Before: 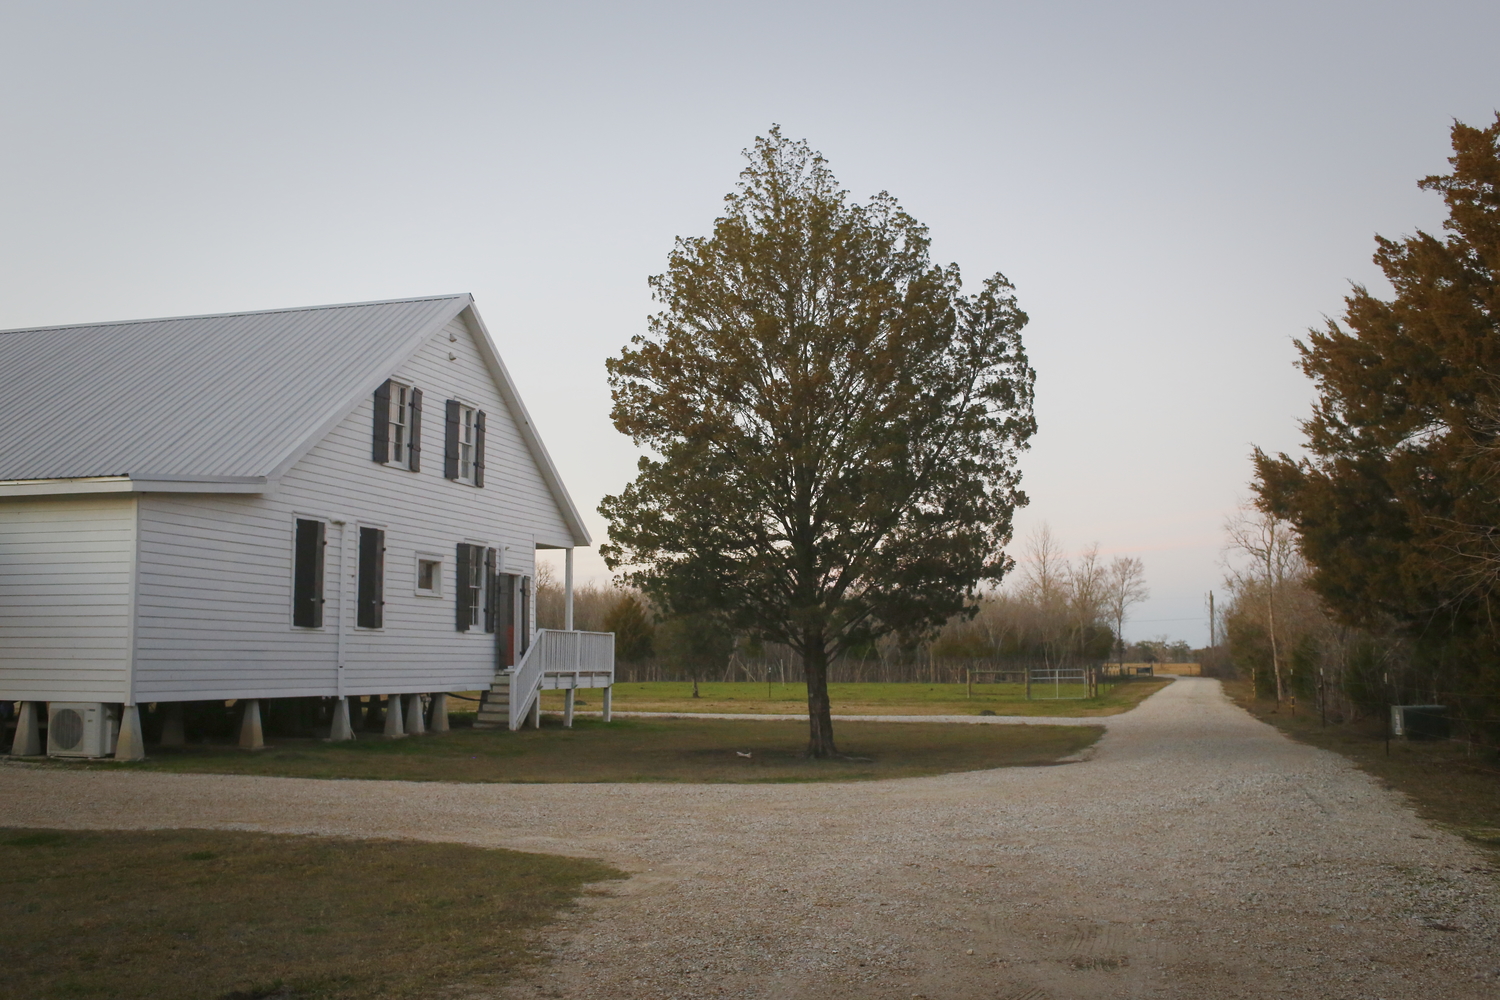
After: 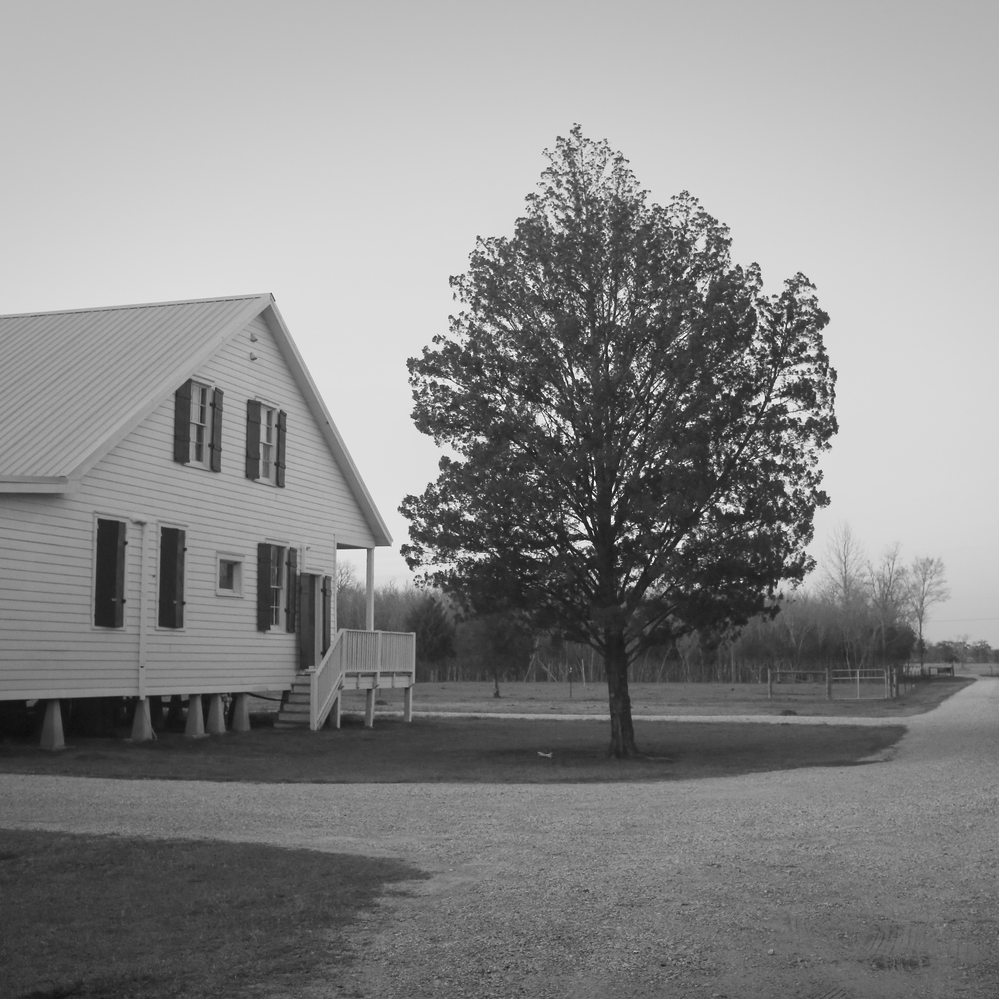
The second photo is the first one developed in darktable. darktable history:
crop and rotate: left 13.342%, right 19.991%
contrast brightness saturation: saturation -1
